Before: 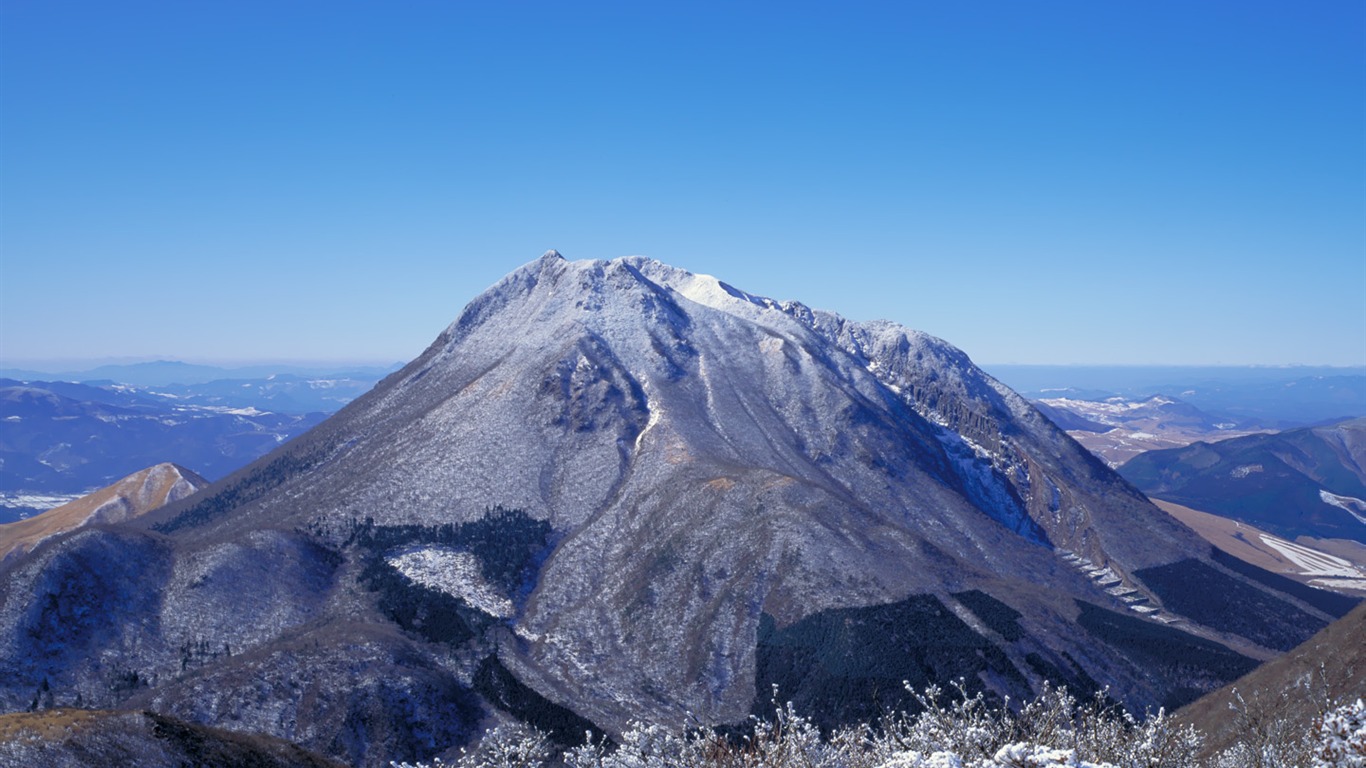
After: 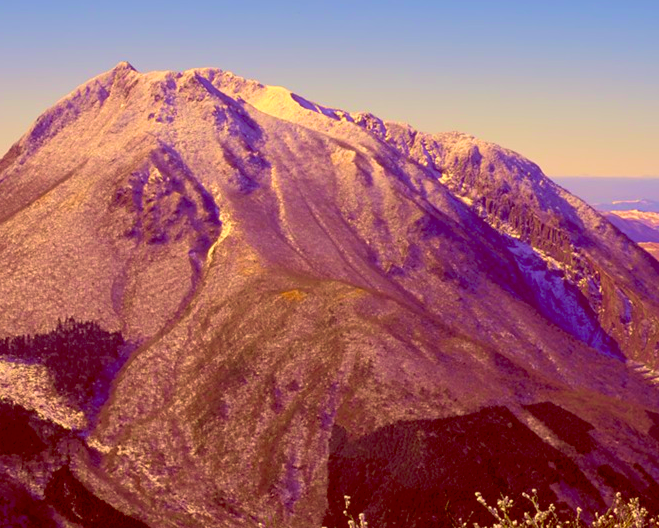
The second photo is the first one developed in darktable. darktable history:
color balance rgb: global offset › chroma 0.406%, global offset › hue 34.4°, perceptual saturation grading › global saturation 19.923%
crop: left 31.397%, top 24.609%, right 20.293%, bottom 6.622%
velvia: strength 44.68%
tone equalizer: on, module defaults
color correction: highlights a* 10.7, highlights b* 30.43, shadows a* 2.59, shadows b* 18.28, saturation 1.75
